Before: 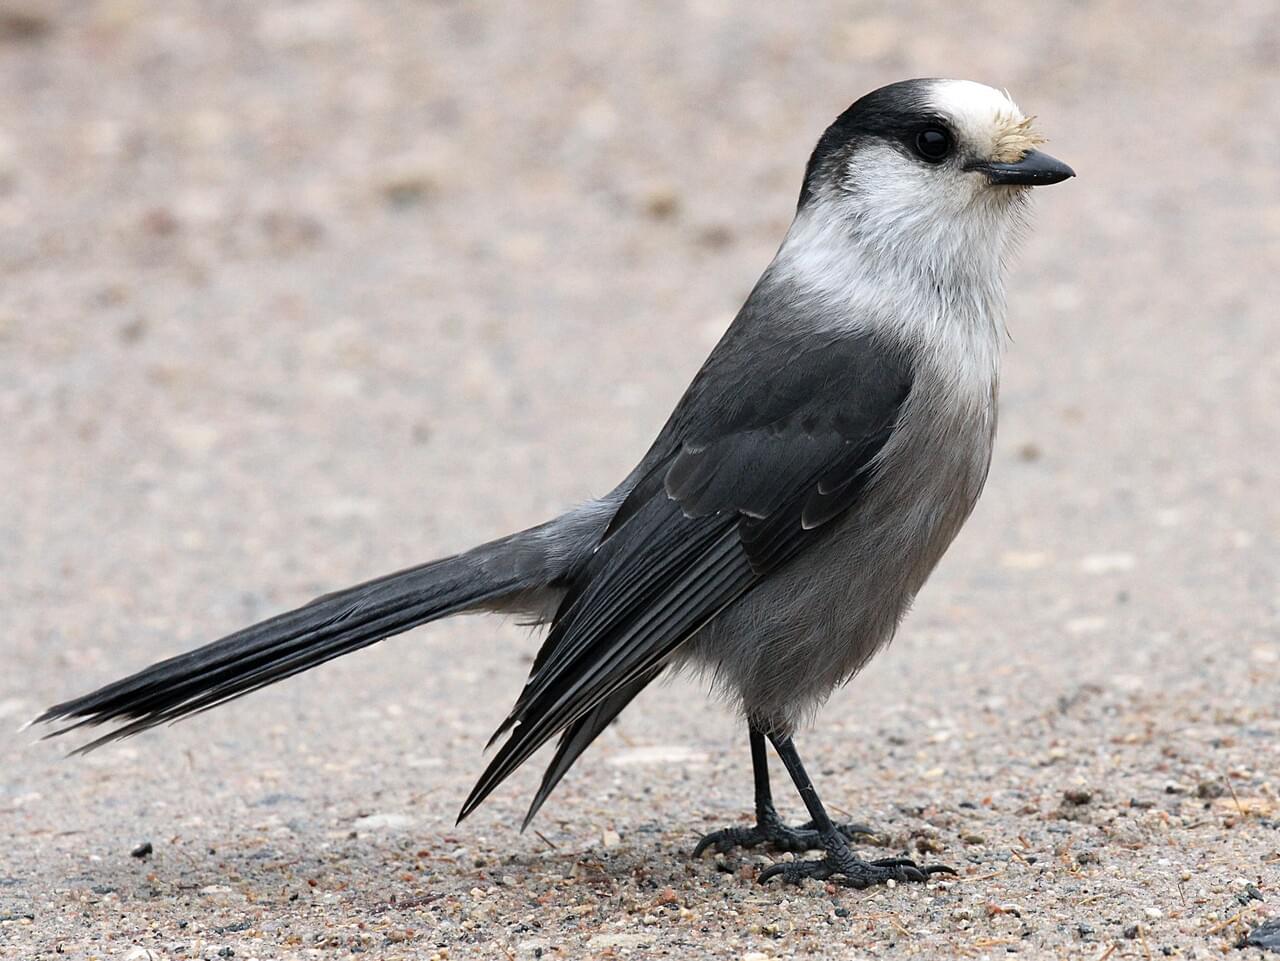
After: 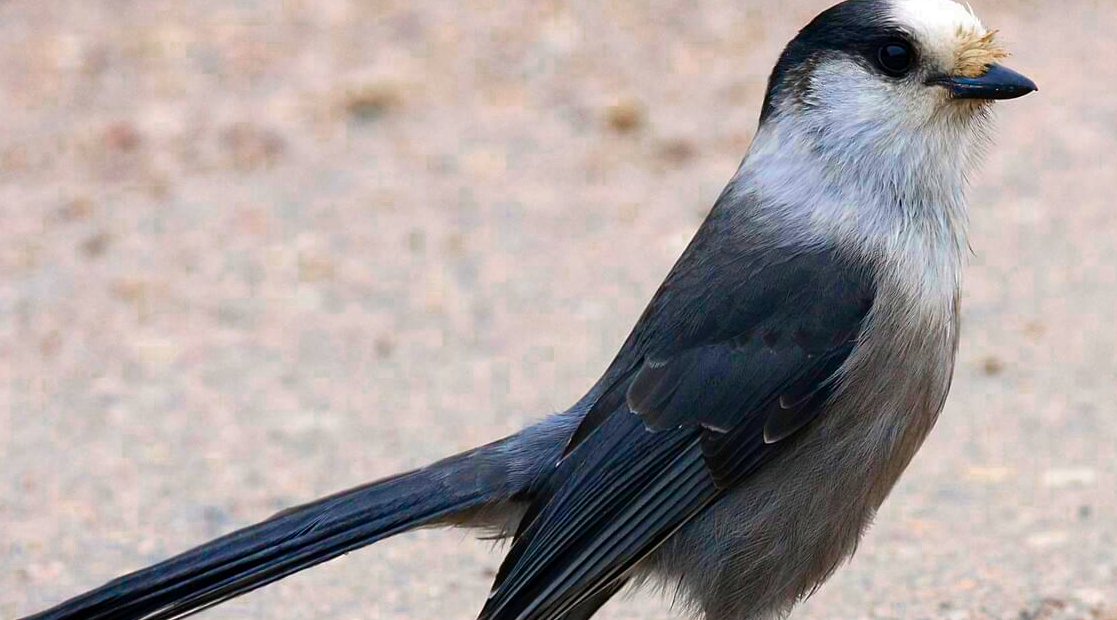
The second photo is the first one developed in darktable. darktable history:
color zones: curves: ch0 [(0, 0.553) (0.123, 0.58) (0.23, 0.419) (0.468, 0.155) (0.605, 0.132) (0.723, 0.063) (0.833, 0.172) (0.921, 0.468)]; ch1 [(0.025, 0.645) (0.229, 0.584) (0.326, 0.551) (0.537, 0.446) (0.599, 0.911) (0.708, 1) (0.805, 0.944)]; ch2 [(0.086, 0.468) (0.254, 0.464) (0.638, 0.564) (0.702, 0.592) (0.768, 0.564)]
color balance rgb: linear chroma grading › global chroma 15%, perceptual saturation grading › global saturation 30%
crop: left 3.015%, top 8.969%, right 9.647%, bottom 26.457%
contrast brightness saturation: contrast 0.03, brightness -0.04
